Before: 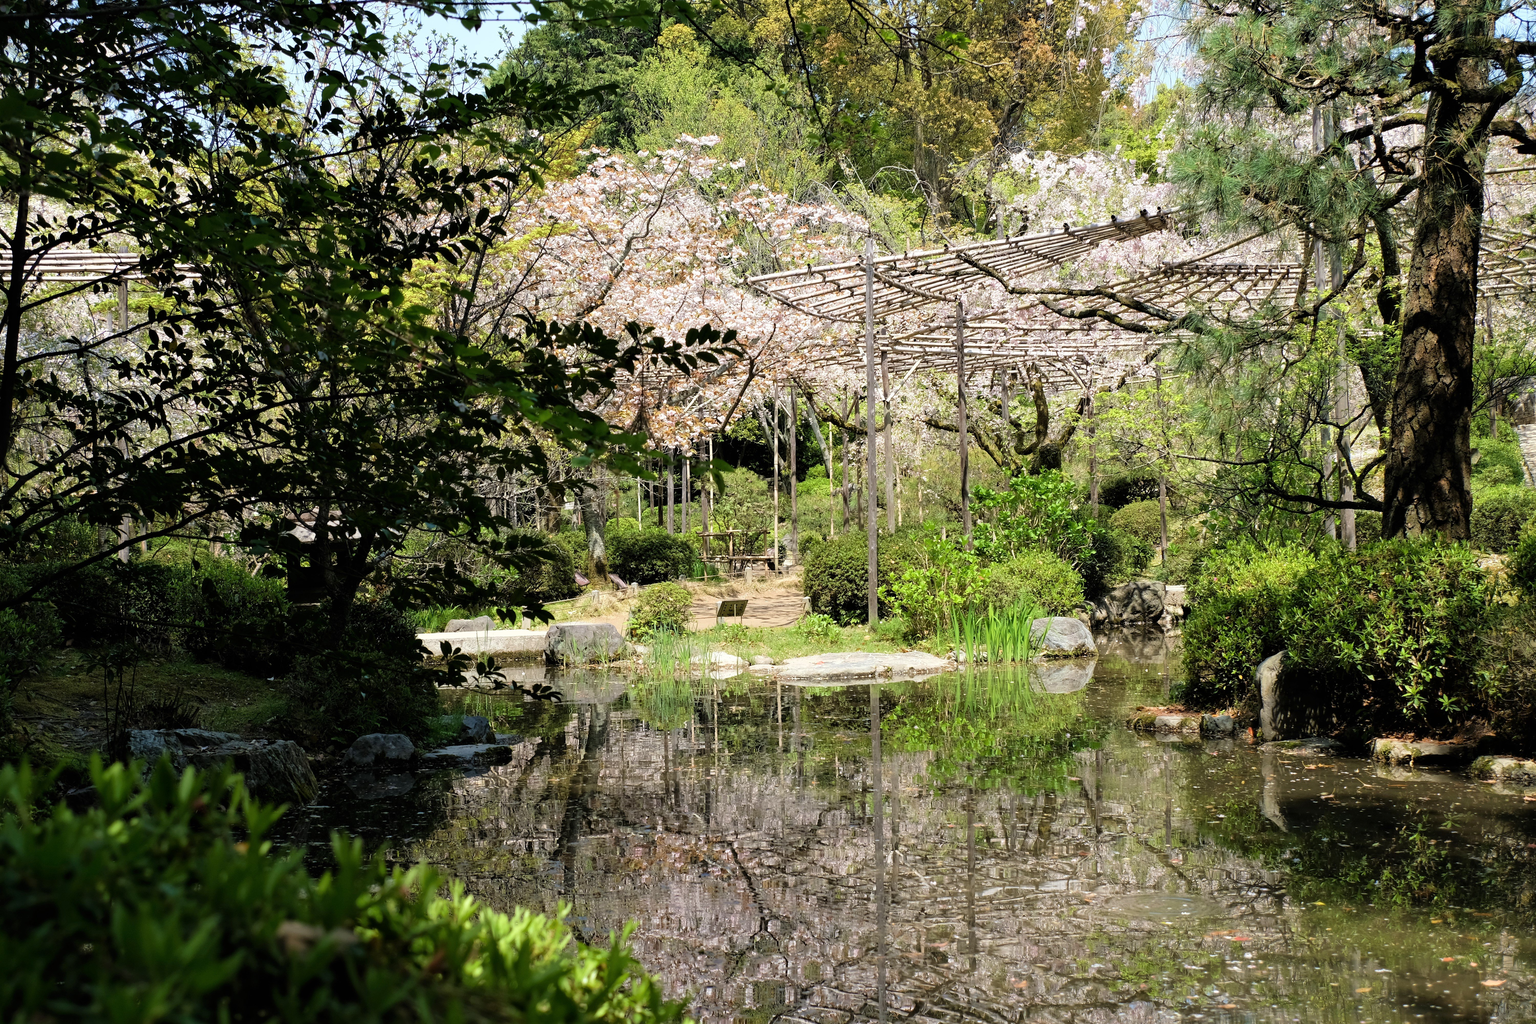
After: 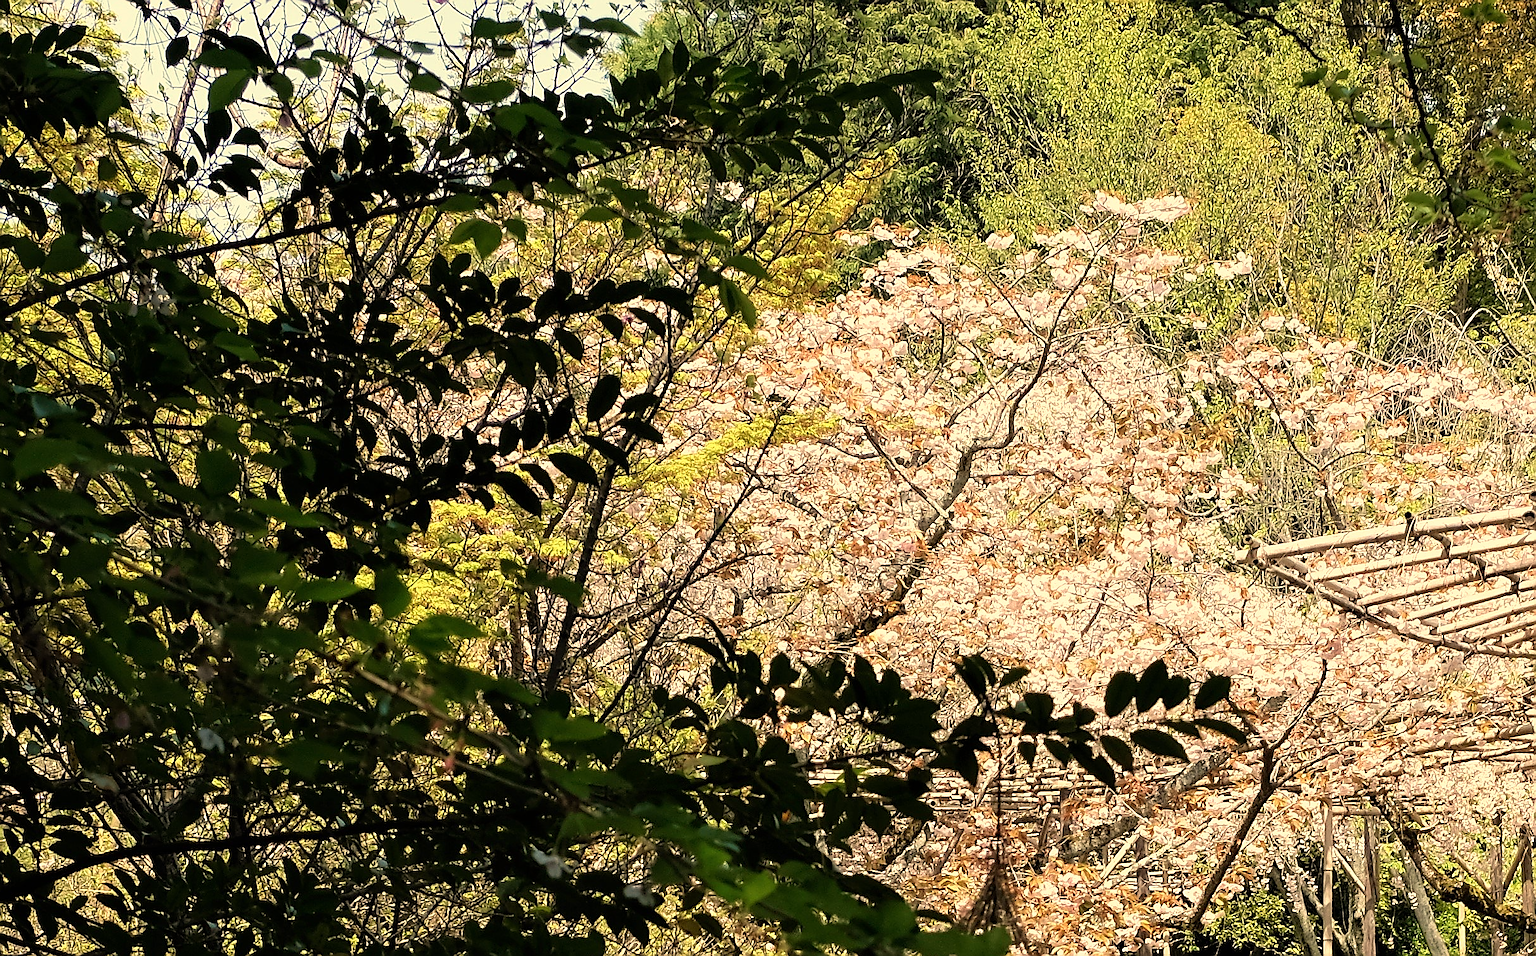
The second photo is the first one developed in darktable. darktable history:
sharpen: radius 1.4, amount 1.25, threshold 0.7
exposure: exposure -0.048 EV, compensate highlight preservation false
crop: left 15.452%, top 5.459%, right 43.956%, bottom 56.62%
white balance: red 1.138, green 0.996, blue 0.812
